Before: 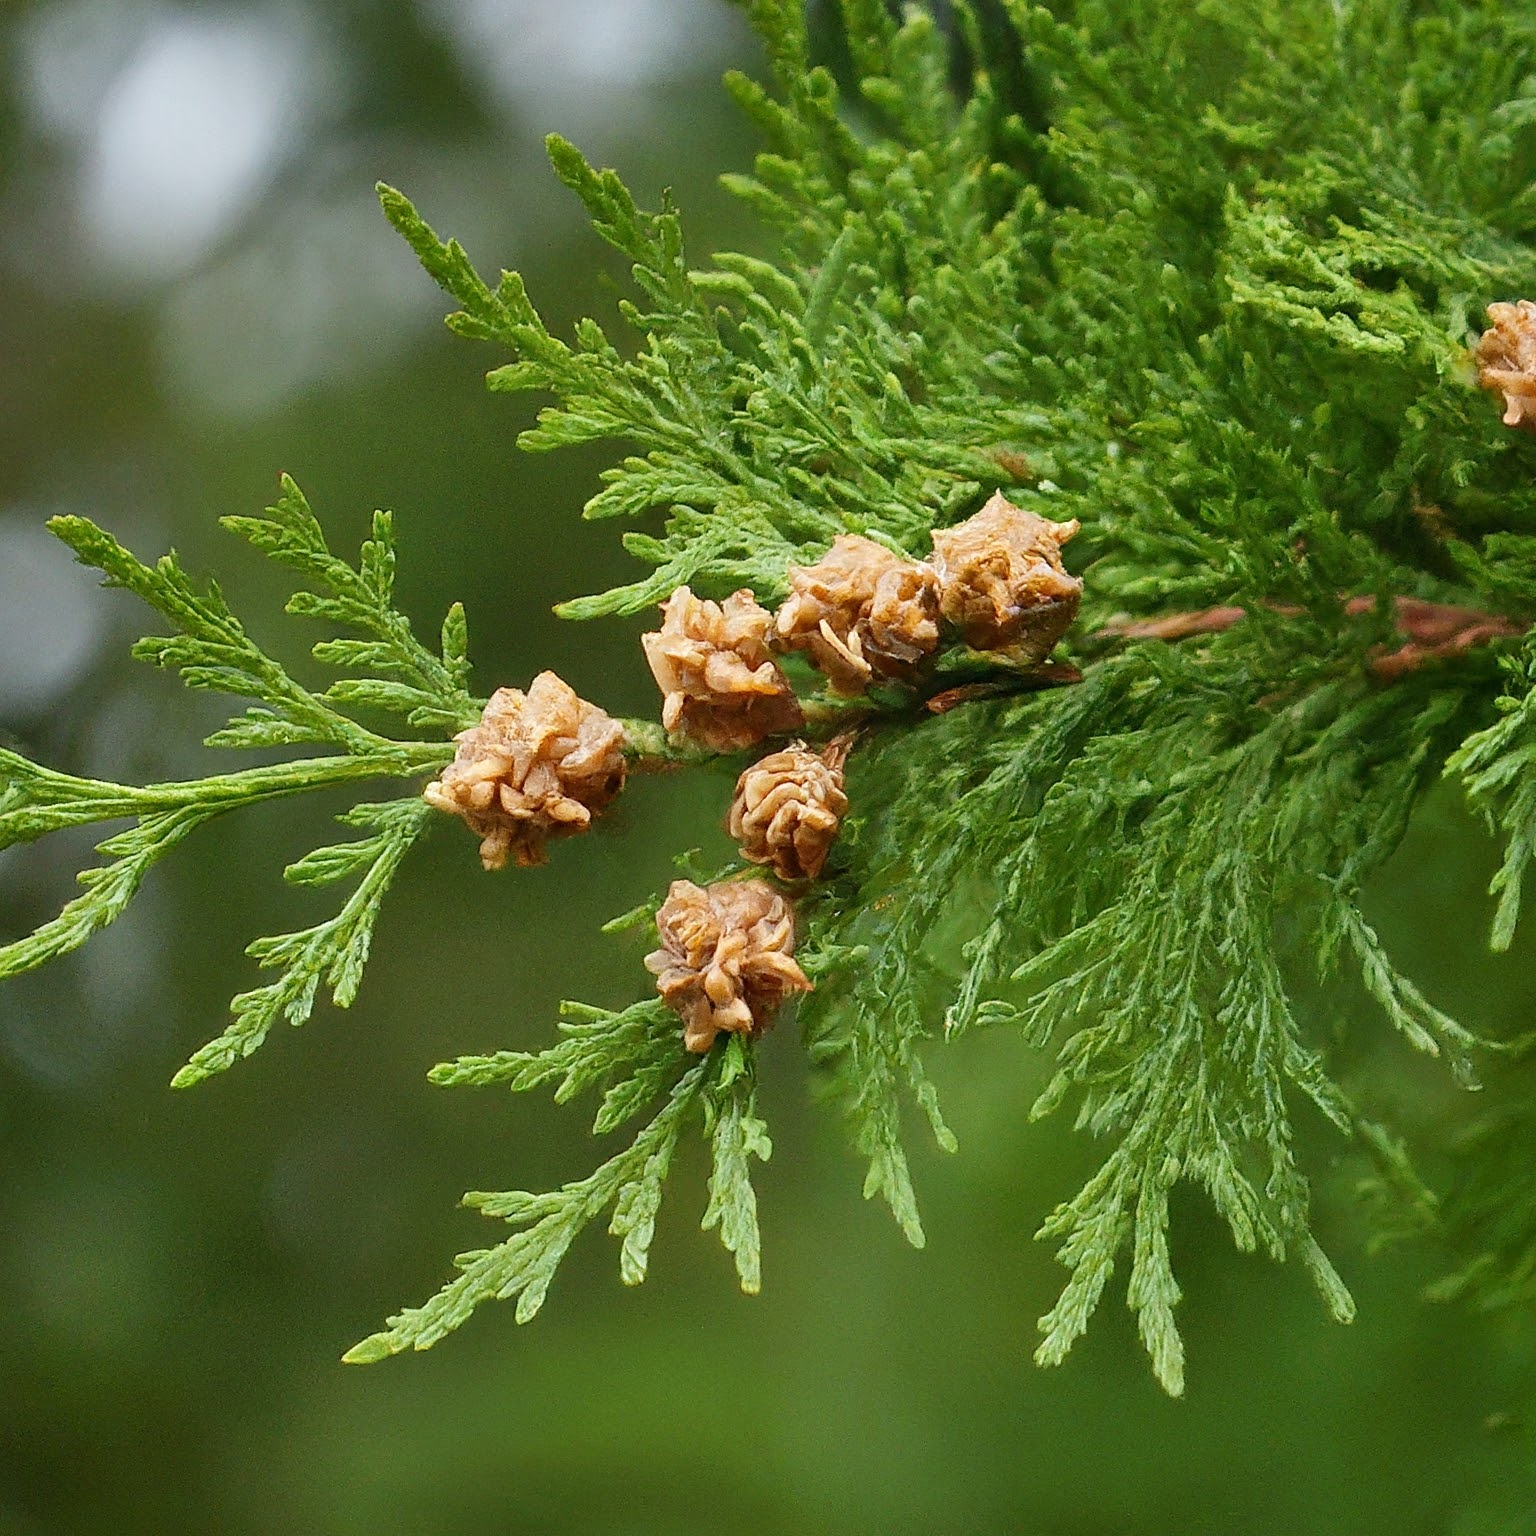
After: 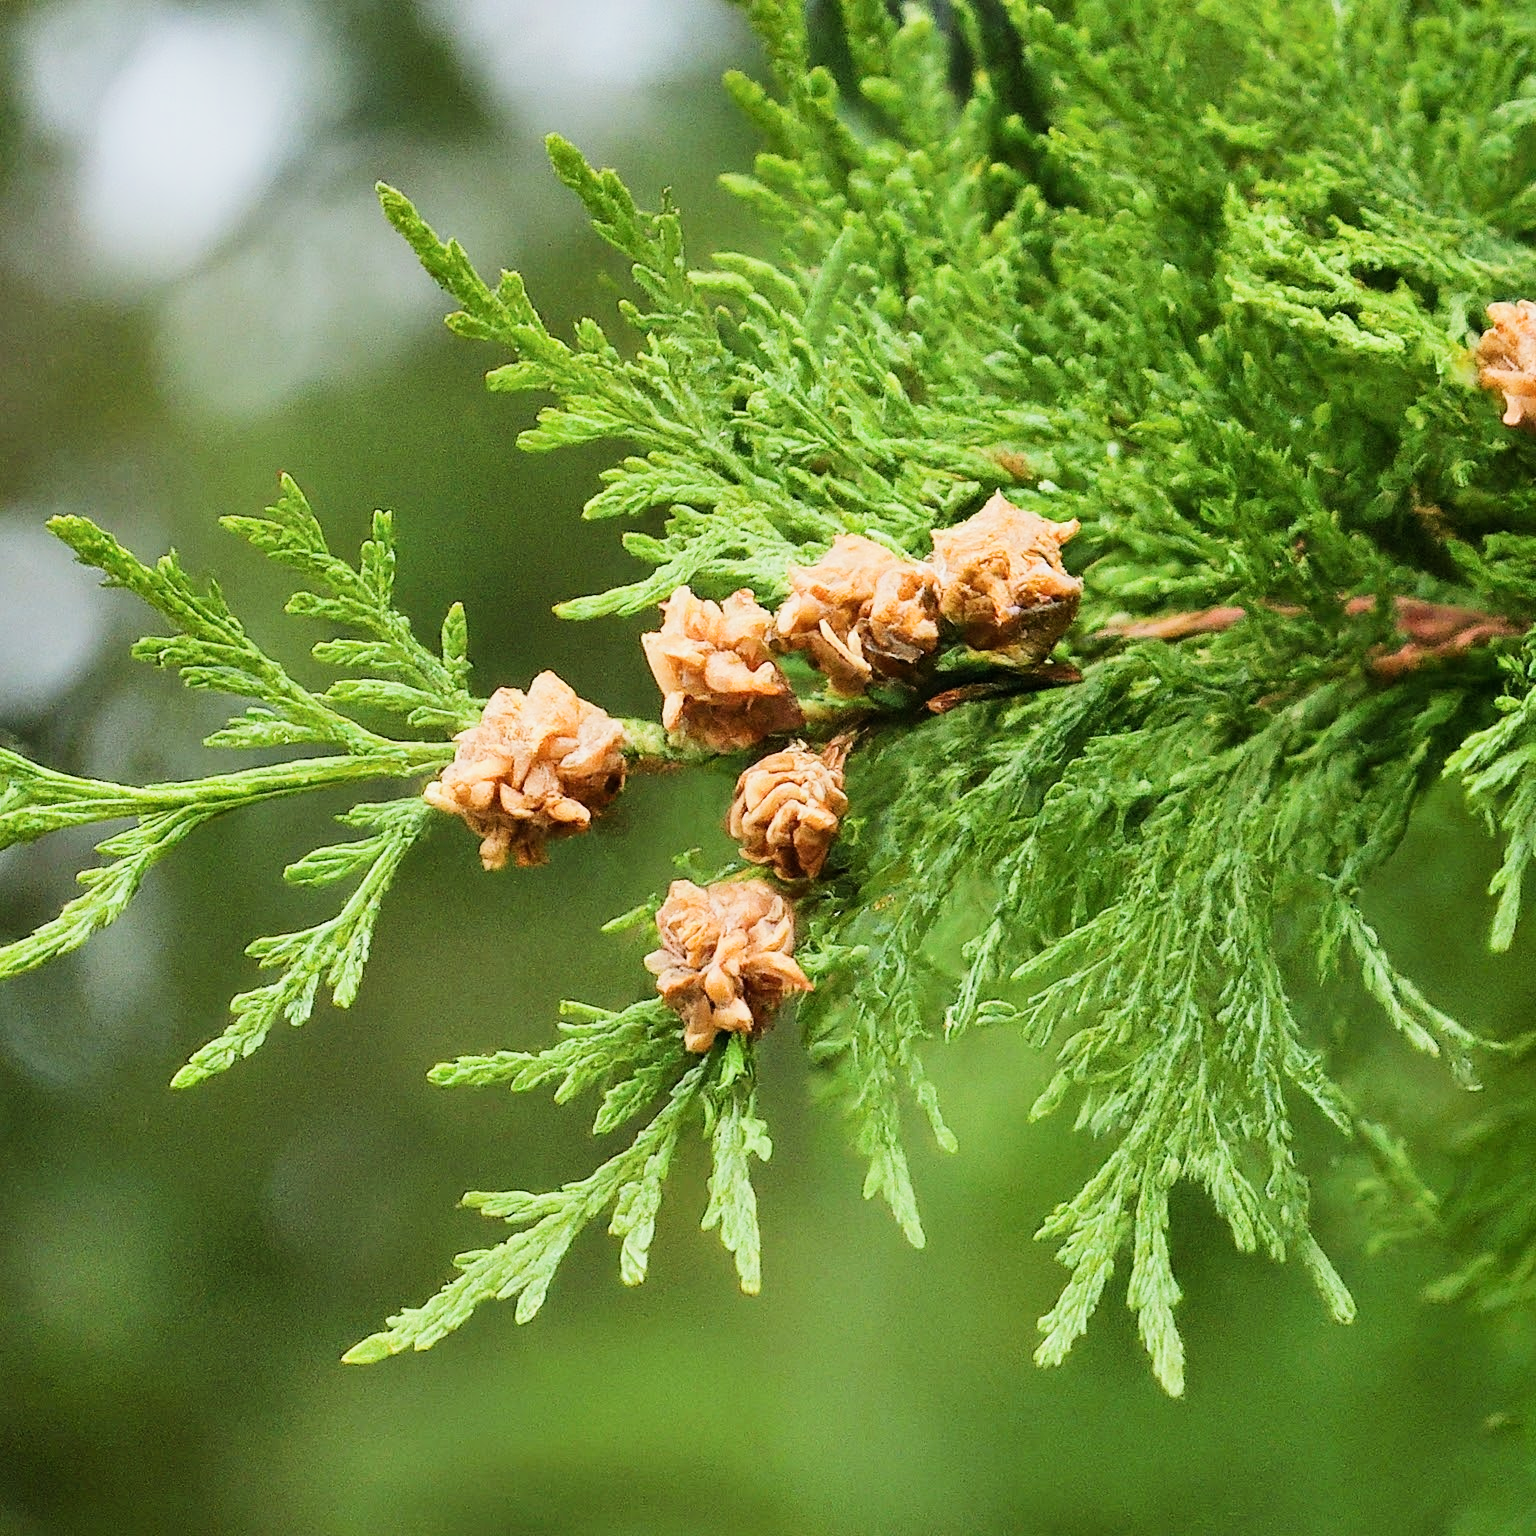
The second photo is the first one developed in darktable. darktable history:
filmic rgb: black relative exposure -7.5 EV, white relative exposure 5 EV, hardness 3.31, contrast 1.3, contrast in shadows safe
exposure: black level correction 0, exposure 0.9 EV, compensate exposure bias true, compensate highlight preservation false
